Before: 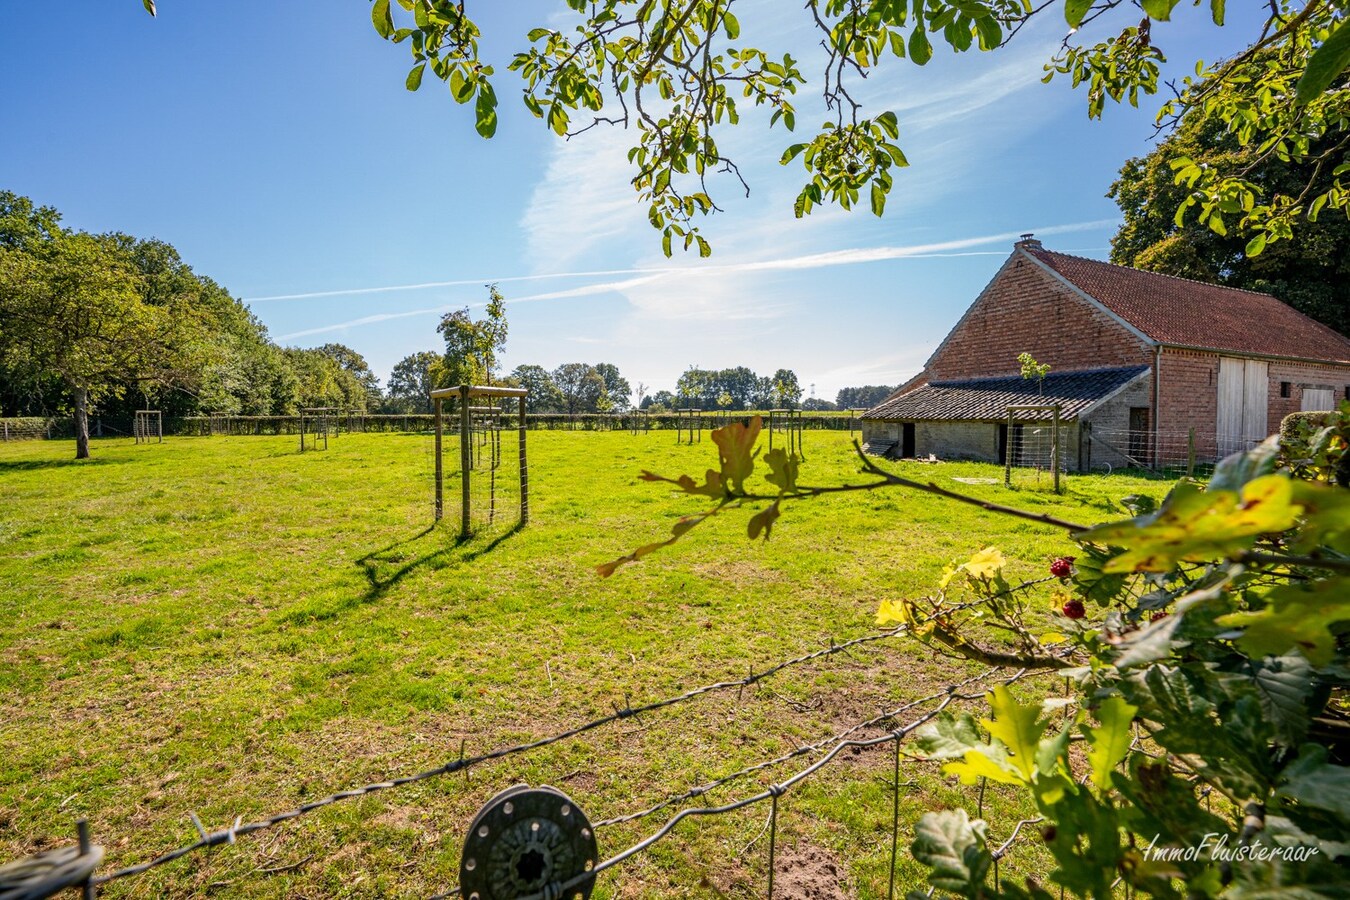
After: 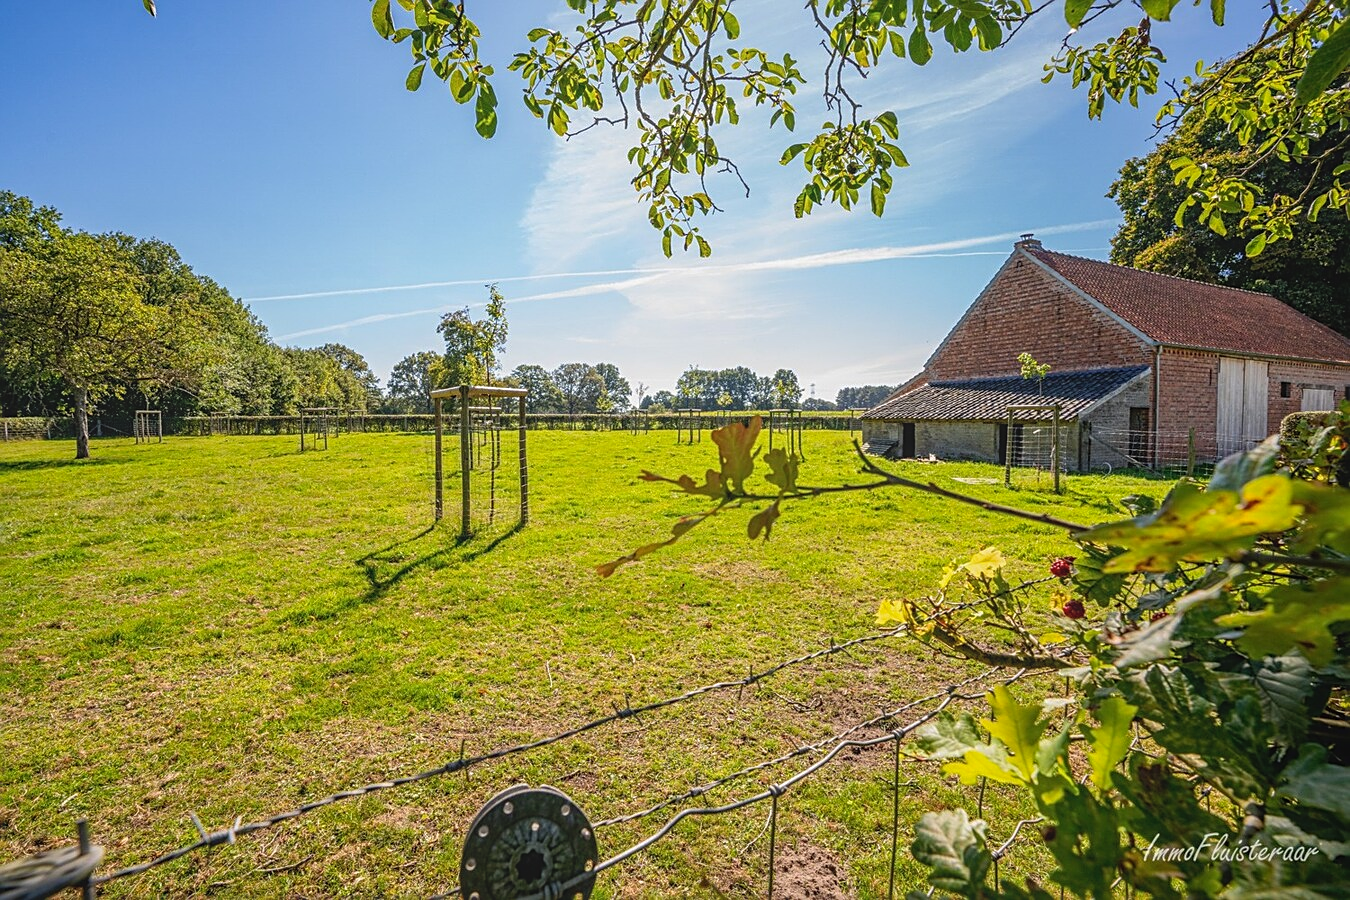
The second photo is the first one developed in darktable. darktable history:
local contrast: highlights 48%, shadows 5%, detail 100%
sharpen: on, module defaults
